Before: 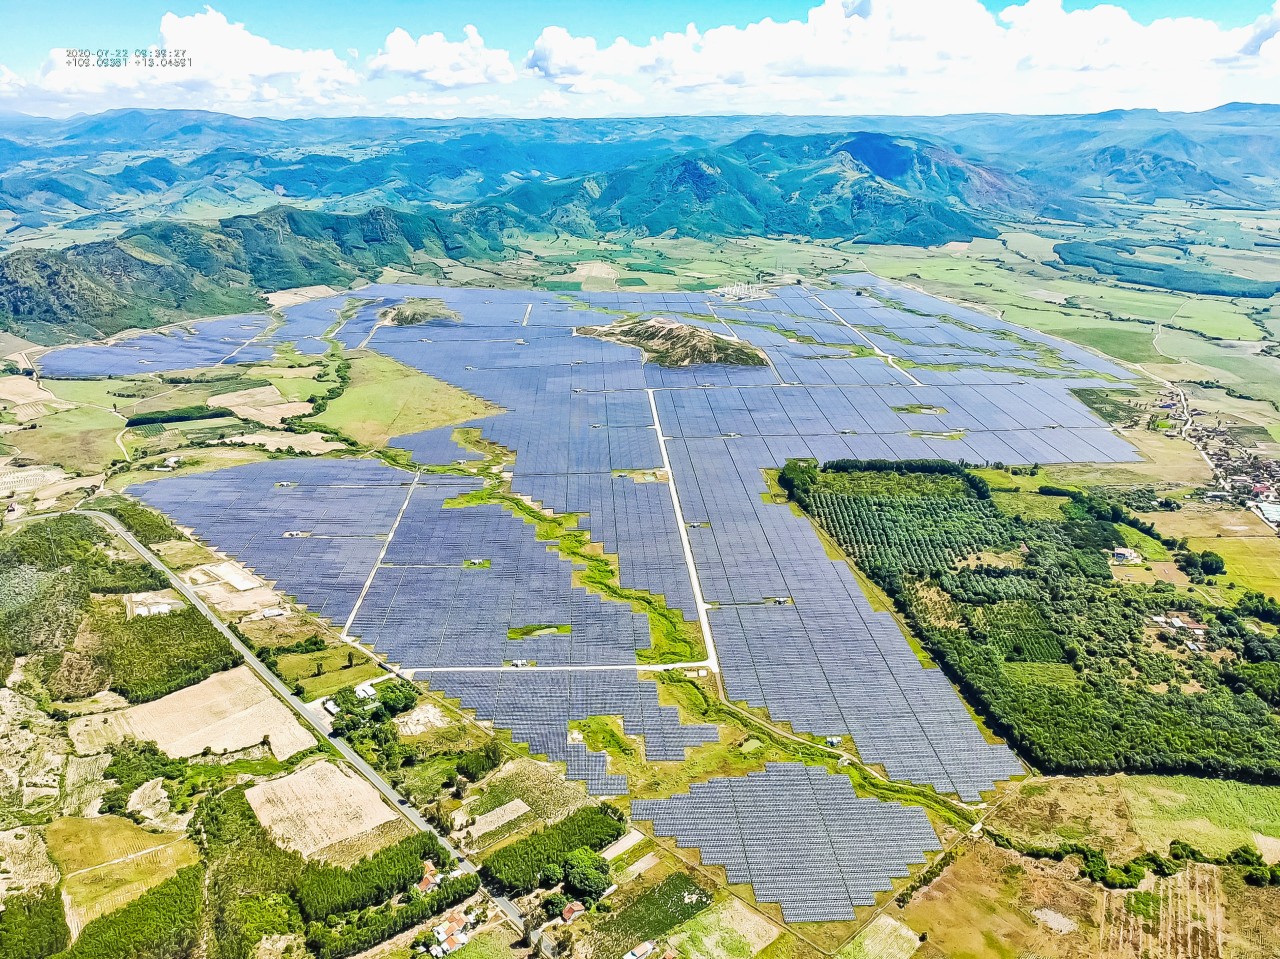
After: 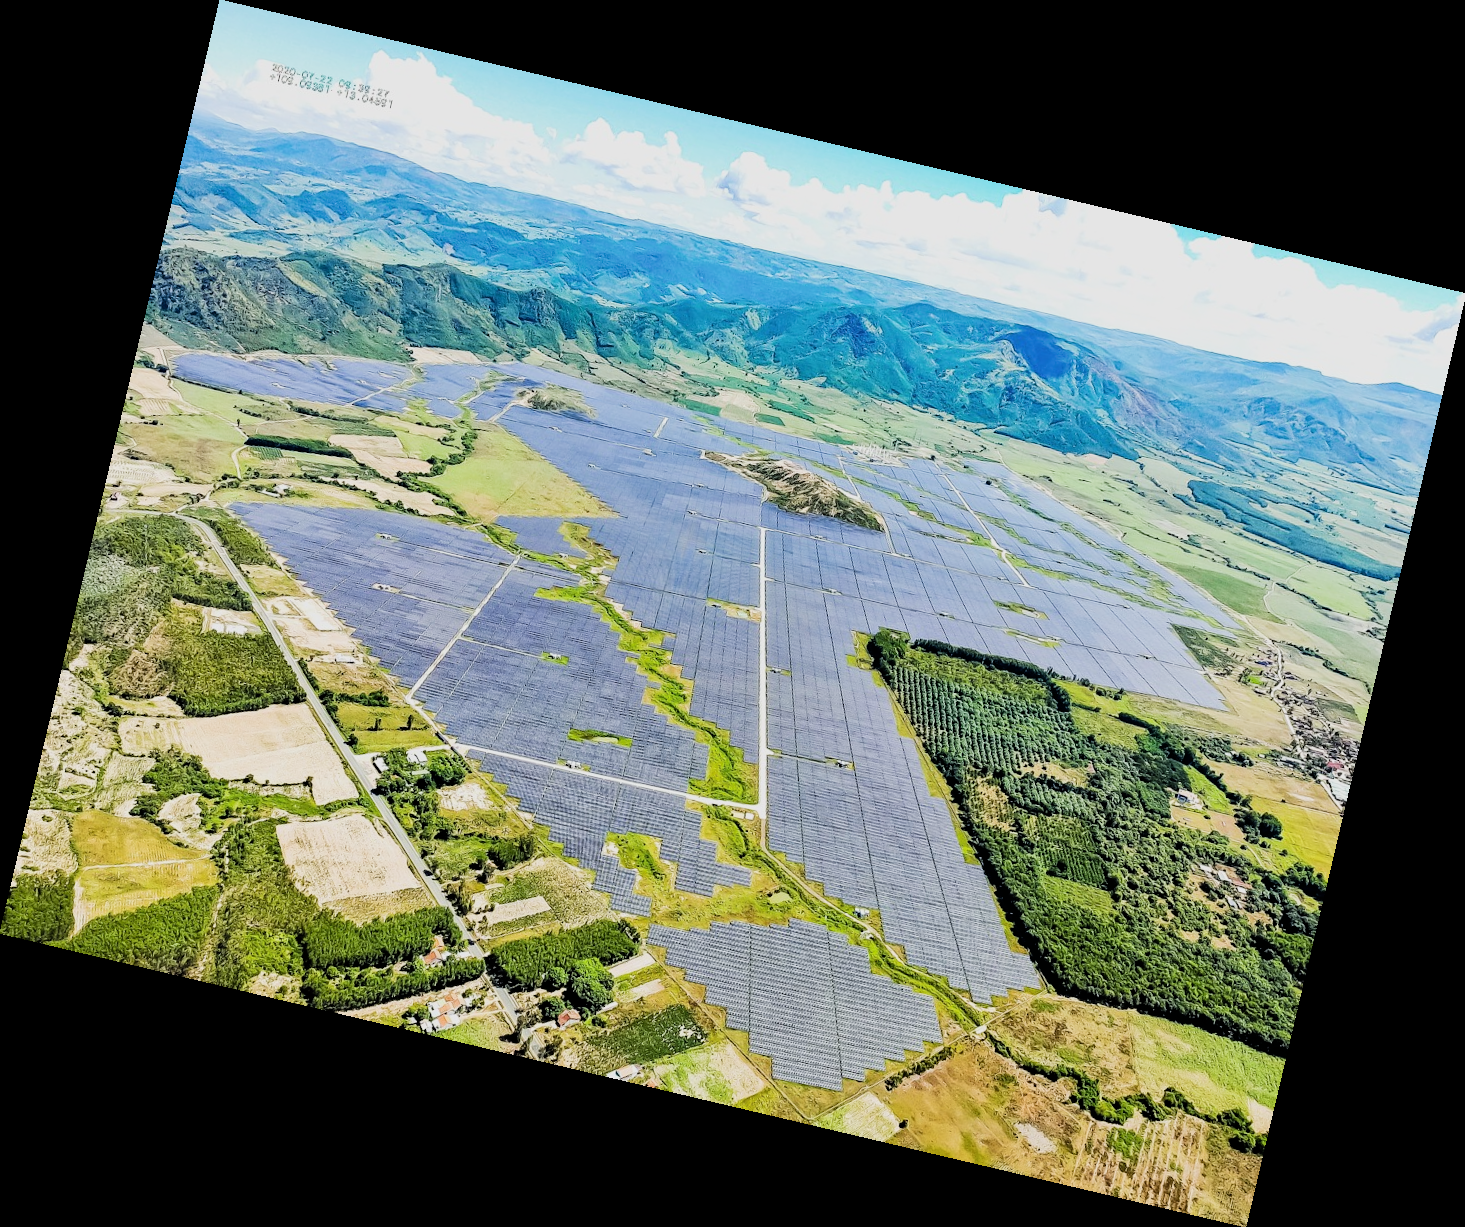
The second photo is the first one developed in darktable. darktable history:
filmic rgb: black relative exposure -5 EV, white relative exposure 3.5 EV, hardness 3.19, contrast 1.2, highlights saturation mix -50%
rotate and perspective: rotation 13.27°, automatic cropping off
